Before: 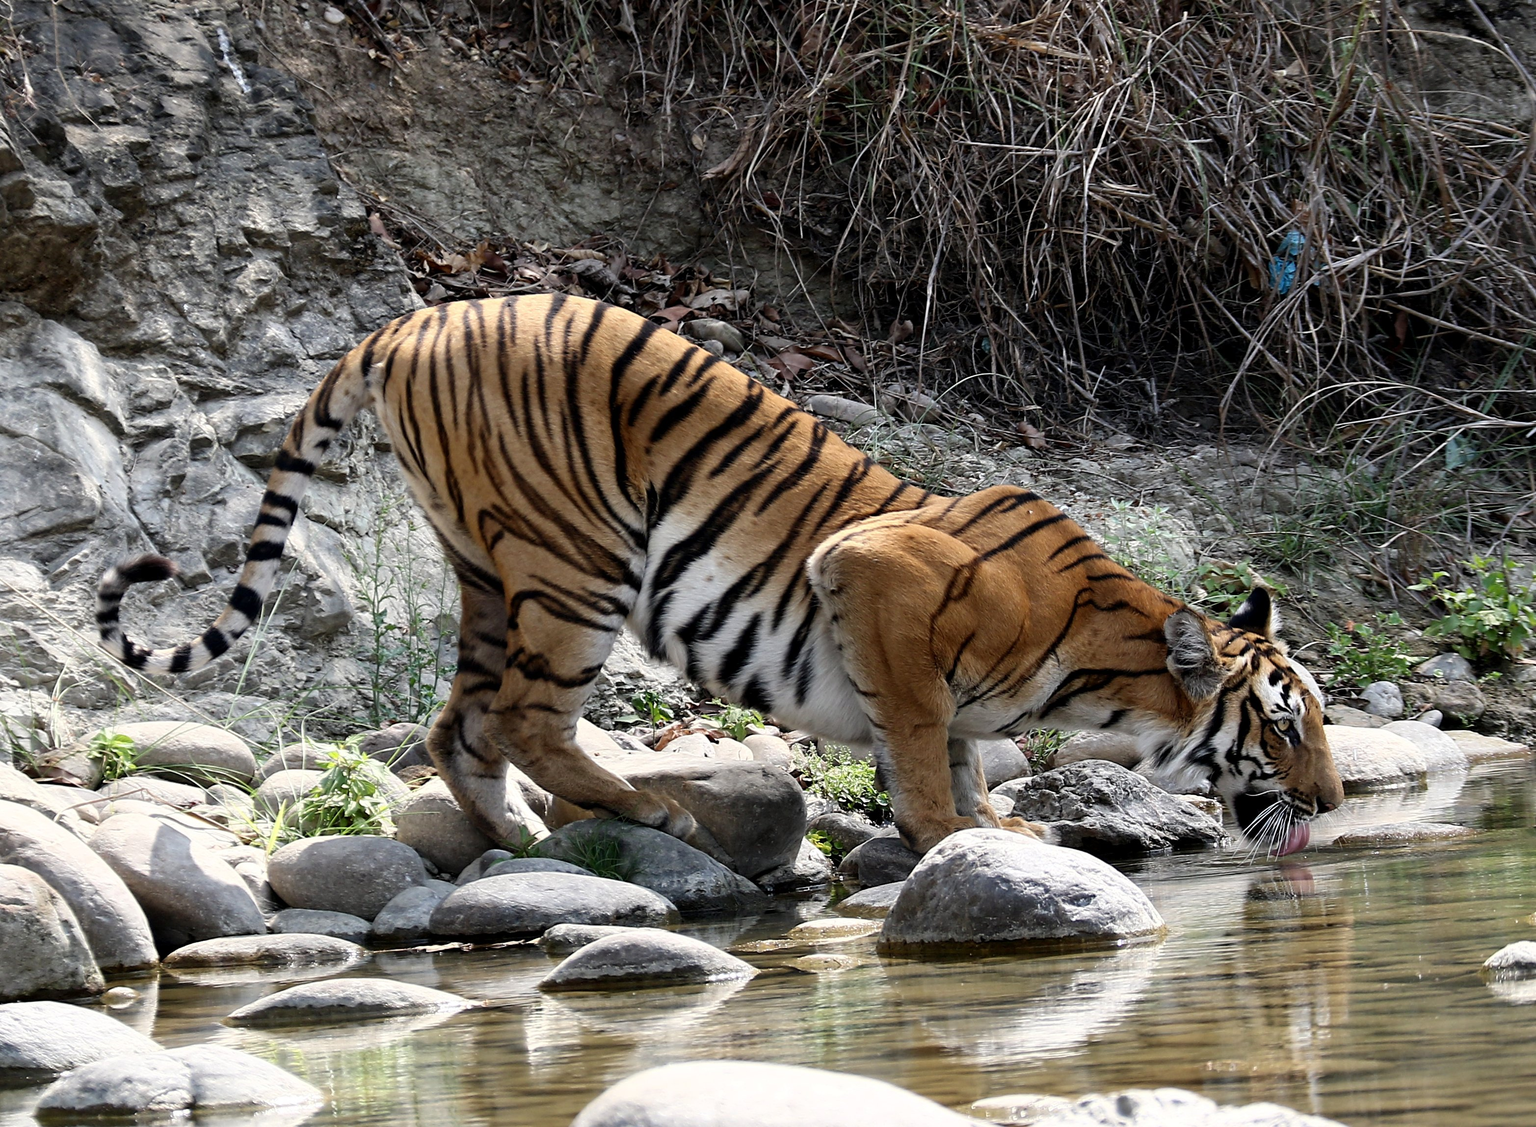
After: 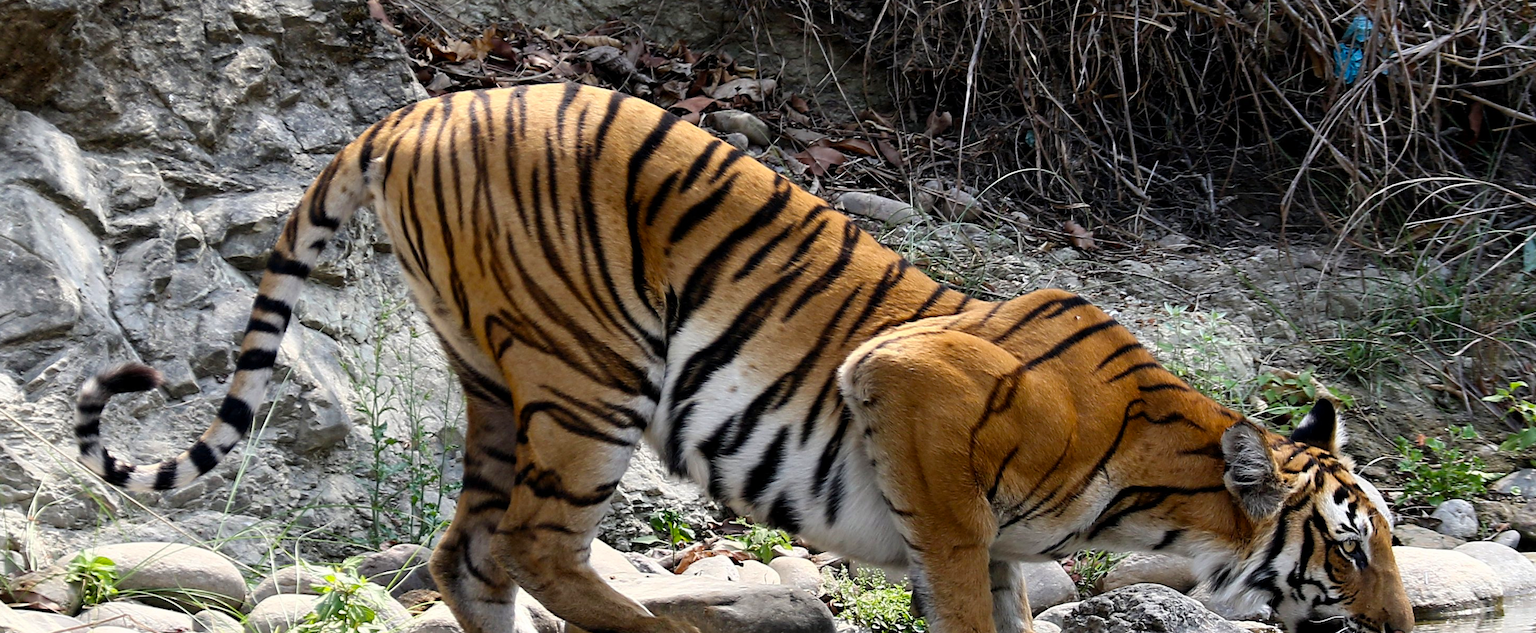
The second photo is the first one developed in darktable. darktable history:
color balance rgb: perceptual saturation grading › global saturation 25%, global vibrance 10%
crop: left 1.744%, top 19.225%, right 5.069%, bottom 28.357%
